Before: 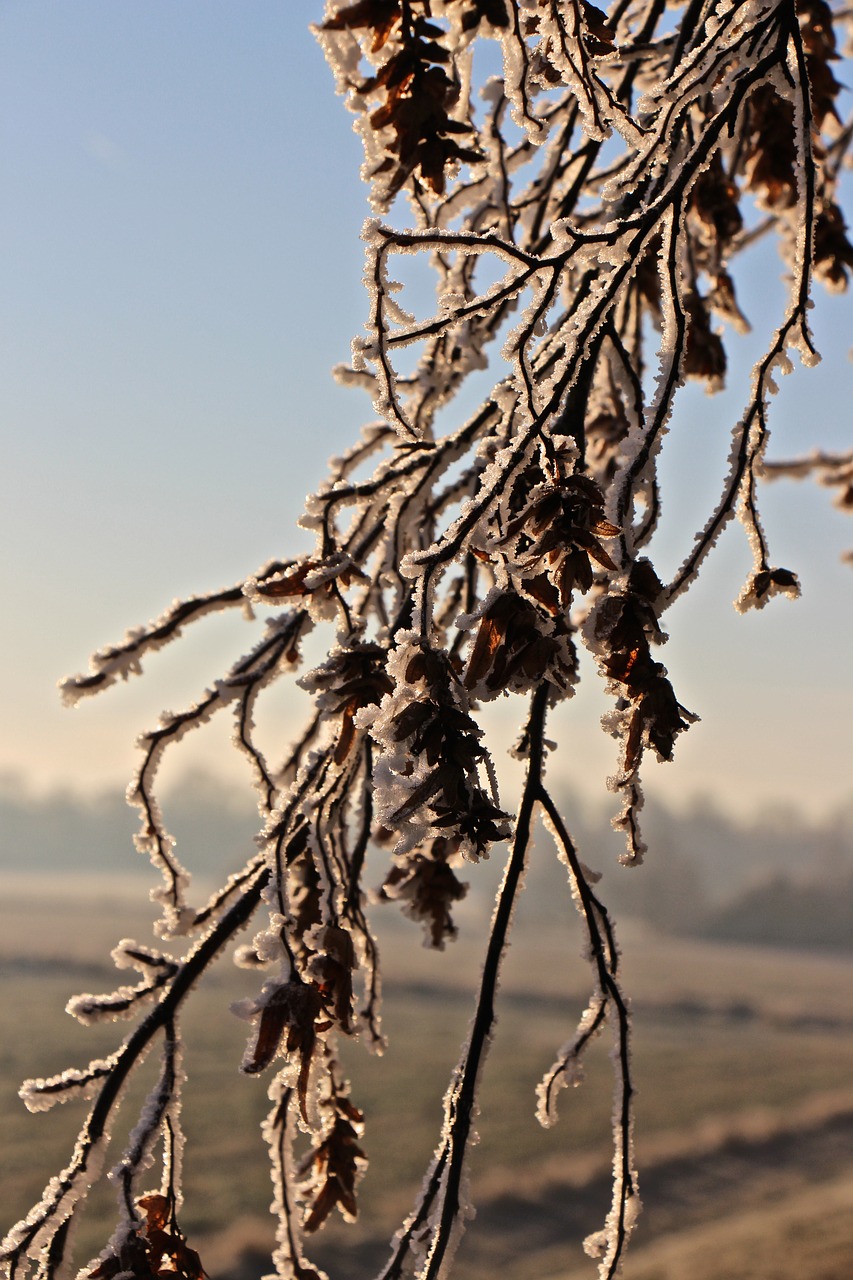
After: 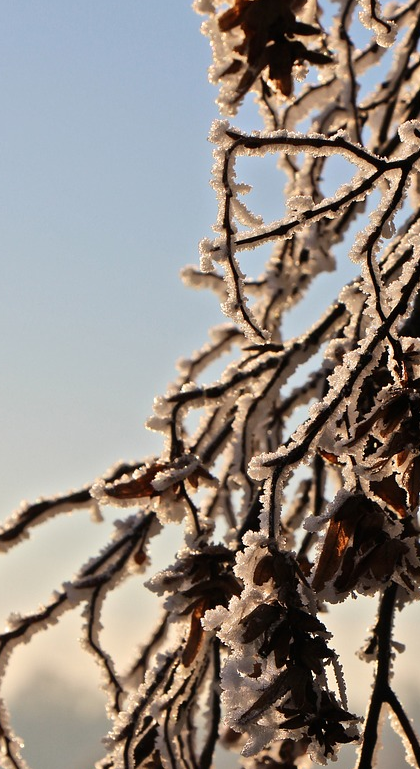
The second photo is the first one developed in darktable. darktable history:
crop: left 17.835%, top 7.675%, right 32.881%, bottom 32.213%
color balance: on, module defaults
